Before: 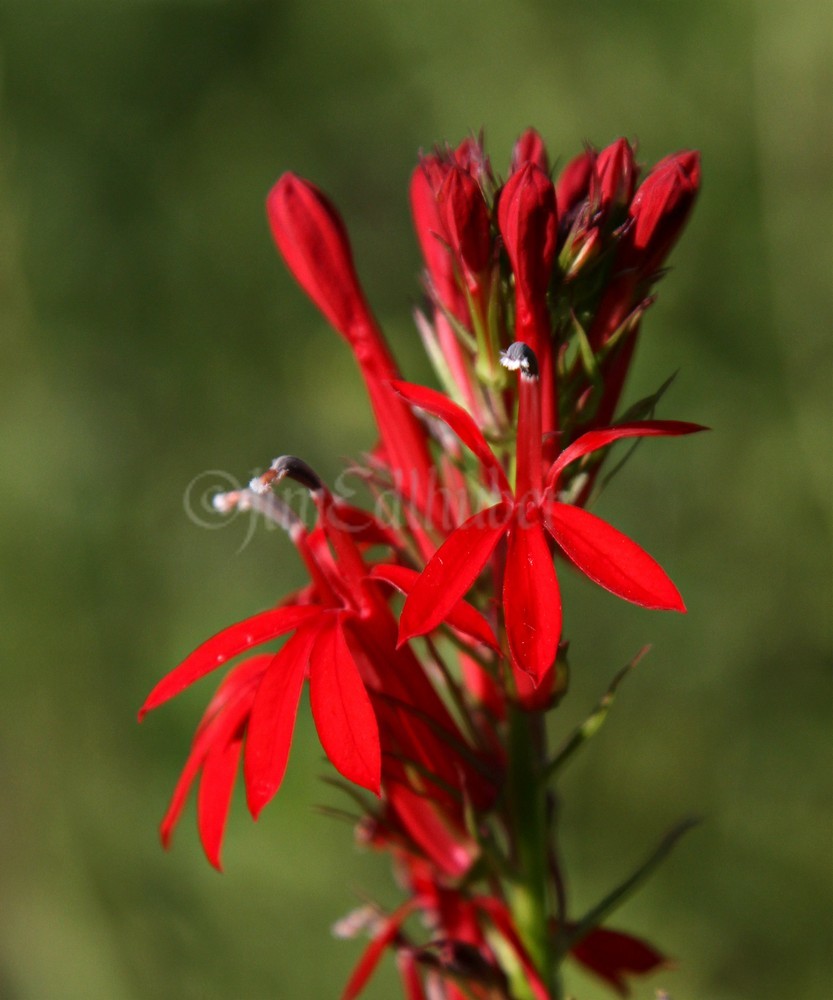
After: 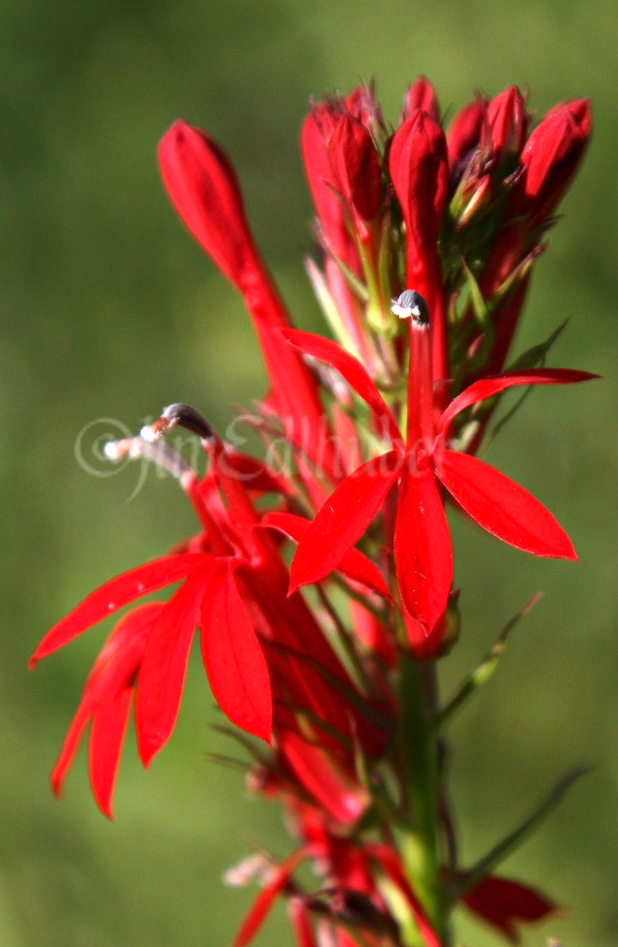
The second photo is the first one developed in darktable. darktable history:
exposure: exposure 0.74 EV, compensate highlight preservation false
crop and rotate: left 13.15%, top 5.251%, right 12.609%
